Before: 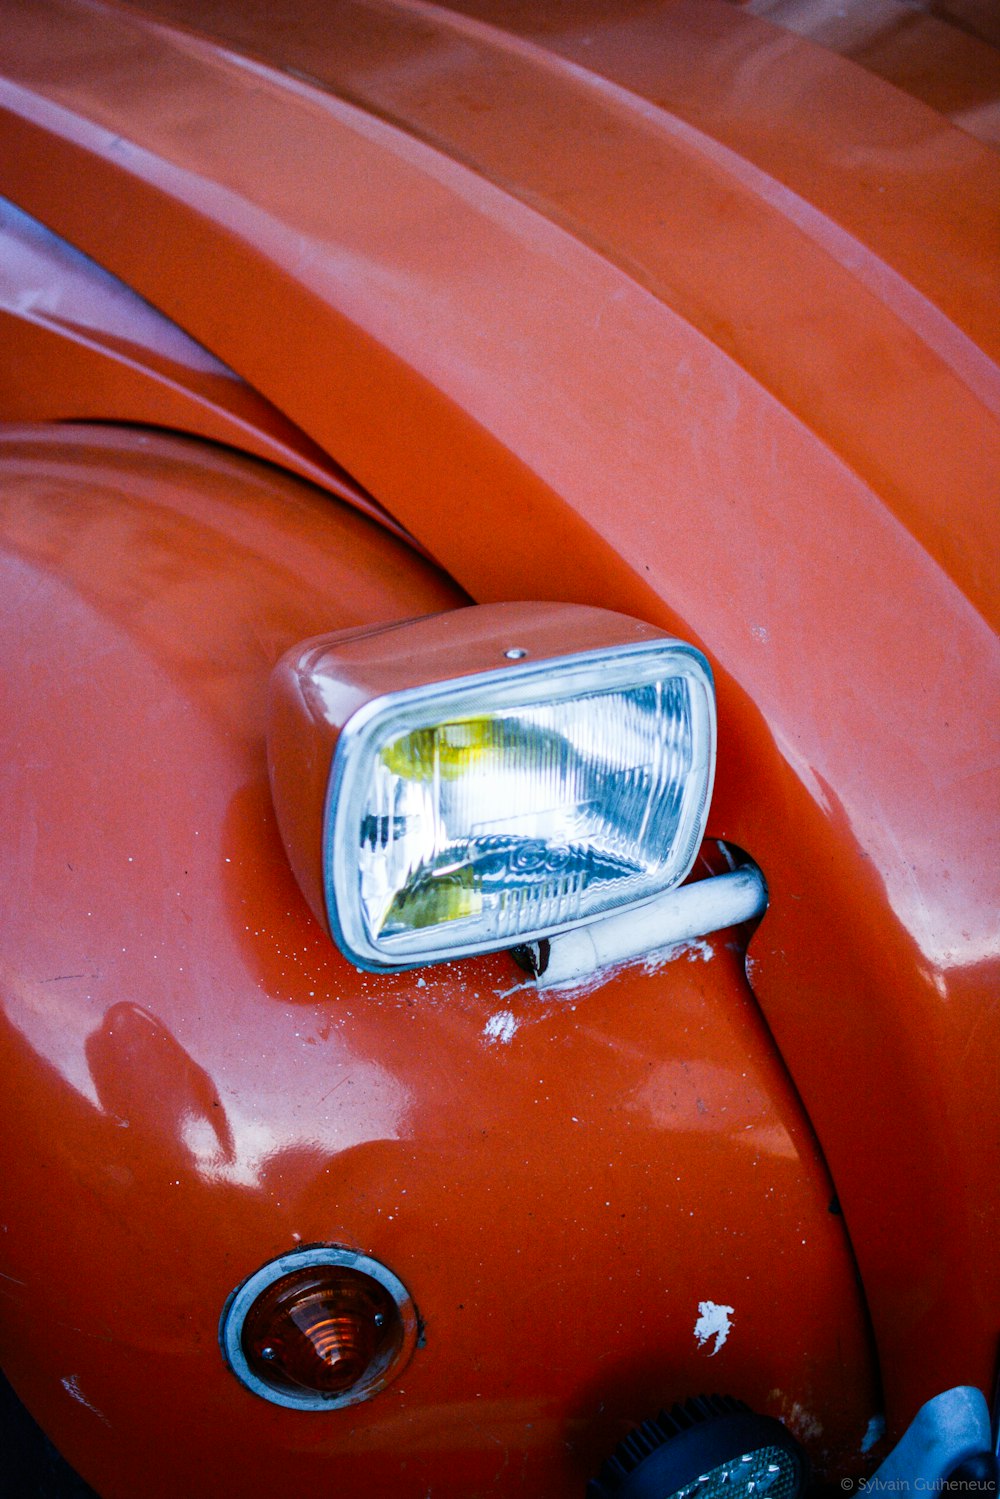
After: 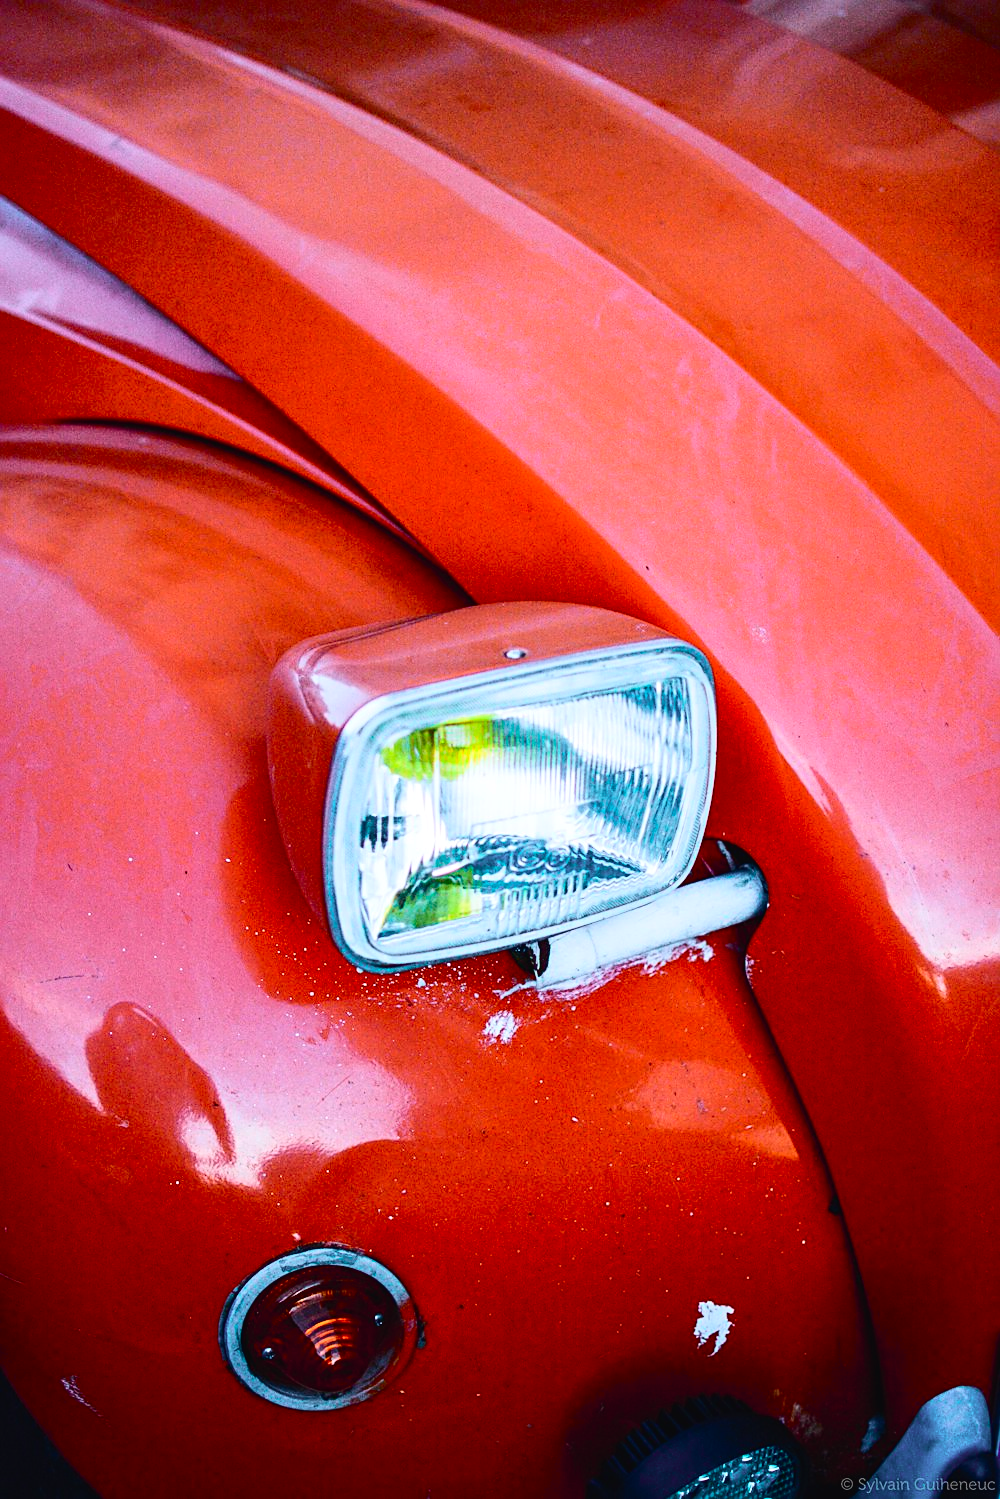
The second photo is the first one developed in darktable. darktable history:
tone curve: curves: ch0 [(0, 0.023) (0.103, 0.087) (0.295, 0.297) (0.445, 0.531) (0.553, 0.665) (0.735, 0.843) (0.994, 1)]; ch1 [(0, 0) (0.427, 0.346) (0.456, 0.426) (0.484, 0.483) (0.509, 0.514) (0.535, 0.56) (0.581, 0.632) (0.646, 0.715) (1, 1)]; ch2 [(0, 0) (0.369, 0.388) (0.449, 0.431) (0.501, 0.495) (0.533, 0.518) (0.572, 0.612) (0.677, 0.752) (1, 1)], color space Lab, independent channels, preserve colors none
sharpen: on, module defaults
